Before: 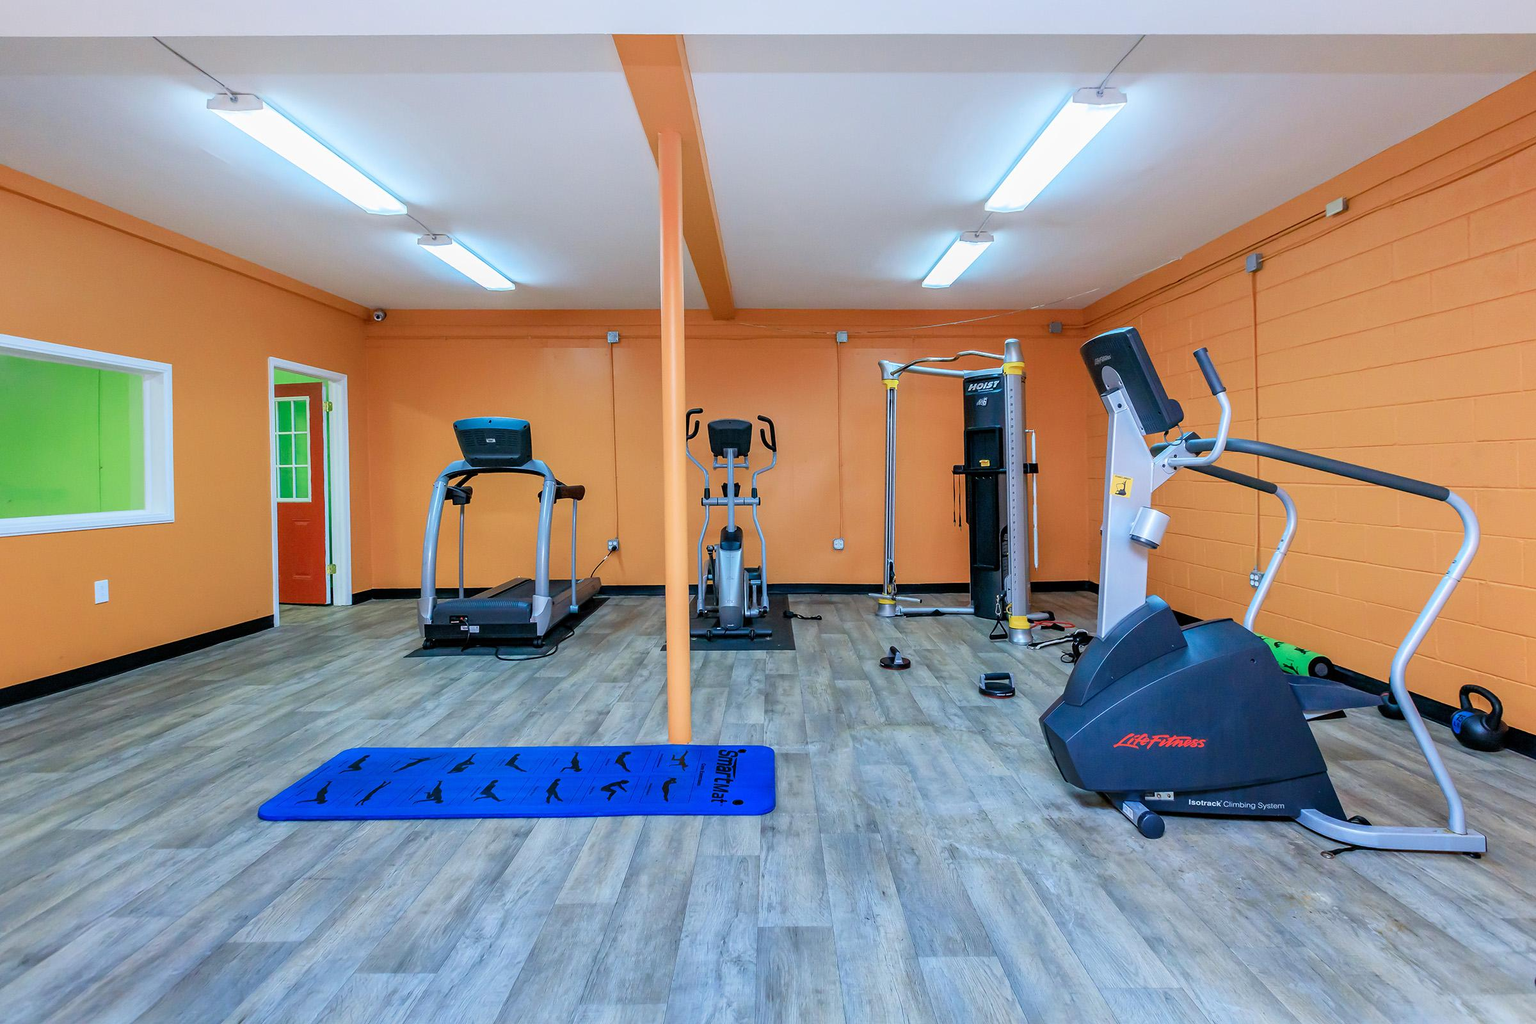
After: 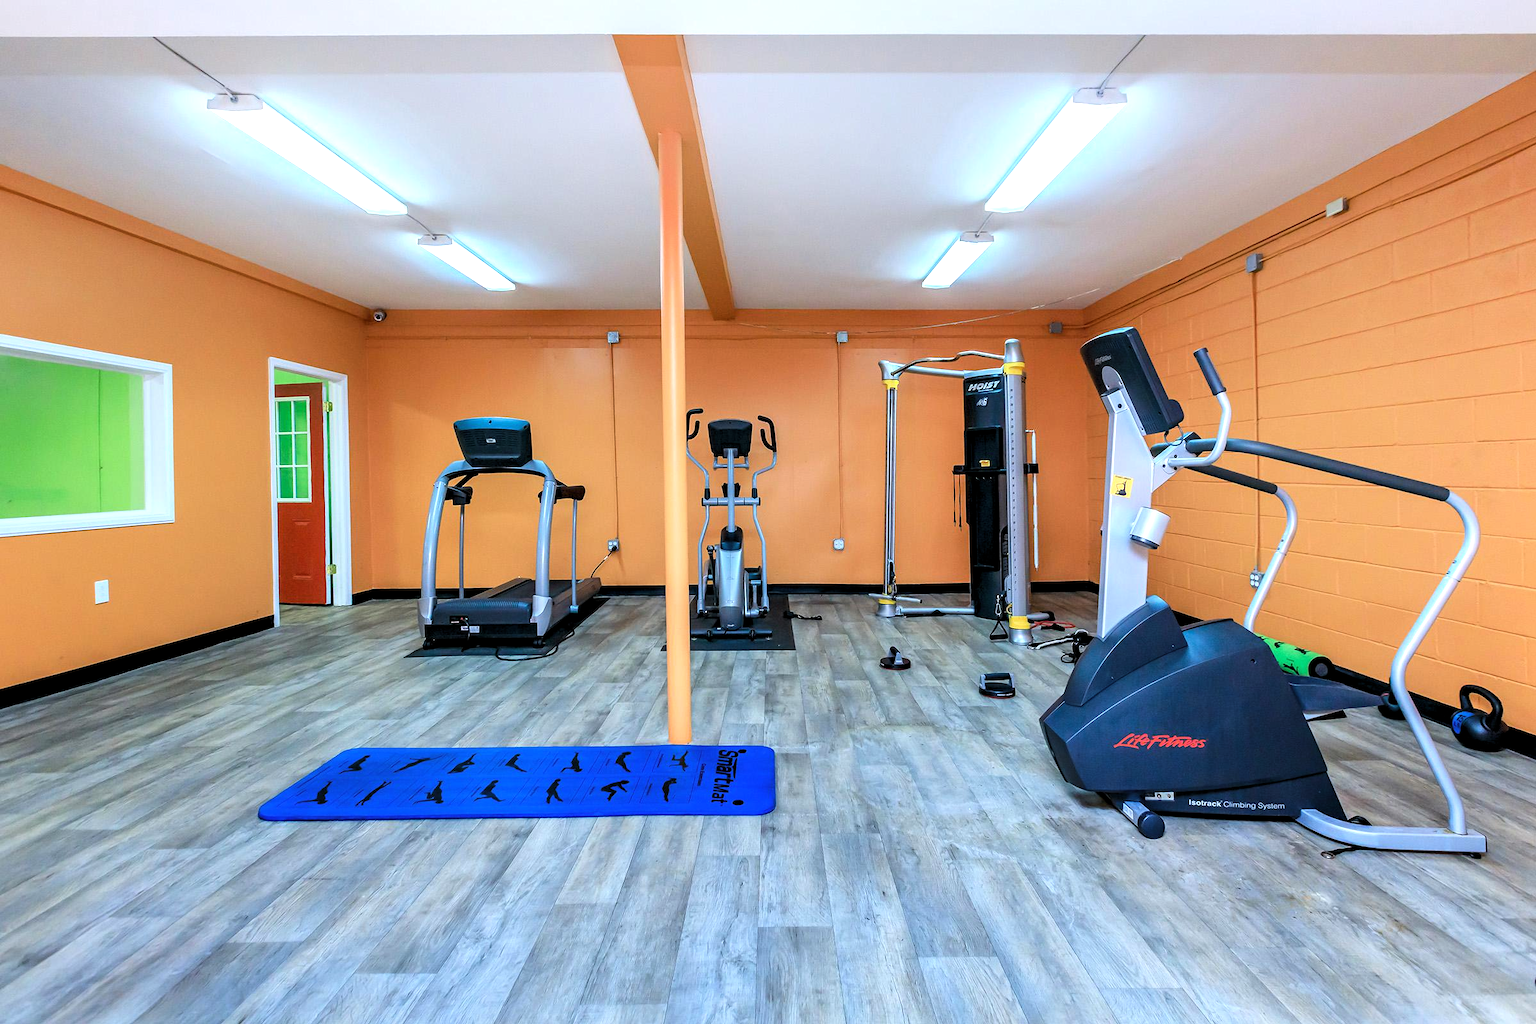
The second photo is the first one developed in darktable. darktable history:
tone equalizer: -8 EV -0.417 EV, -7 EV -0.389 EV, -6 EV -0.333 EV, -5 EV -0.222 EV, -3 EV 0.222 EV, -2 EV 0.333 EV, -1 EV 0.389 EV, +0 EV 0.417 EV, edges refinement/feathering 500, mask exposure compensation -1.57 EV, preserve details no
levels: levels [0.031, 0.5, 0.969]
